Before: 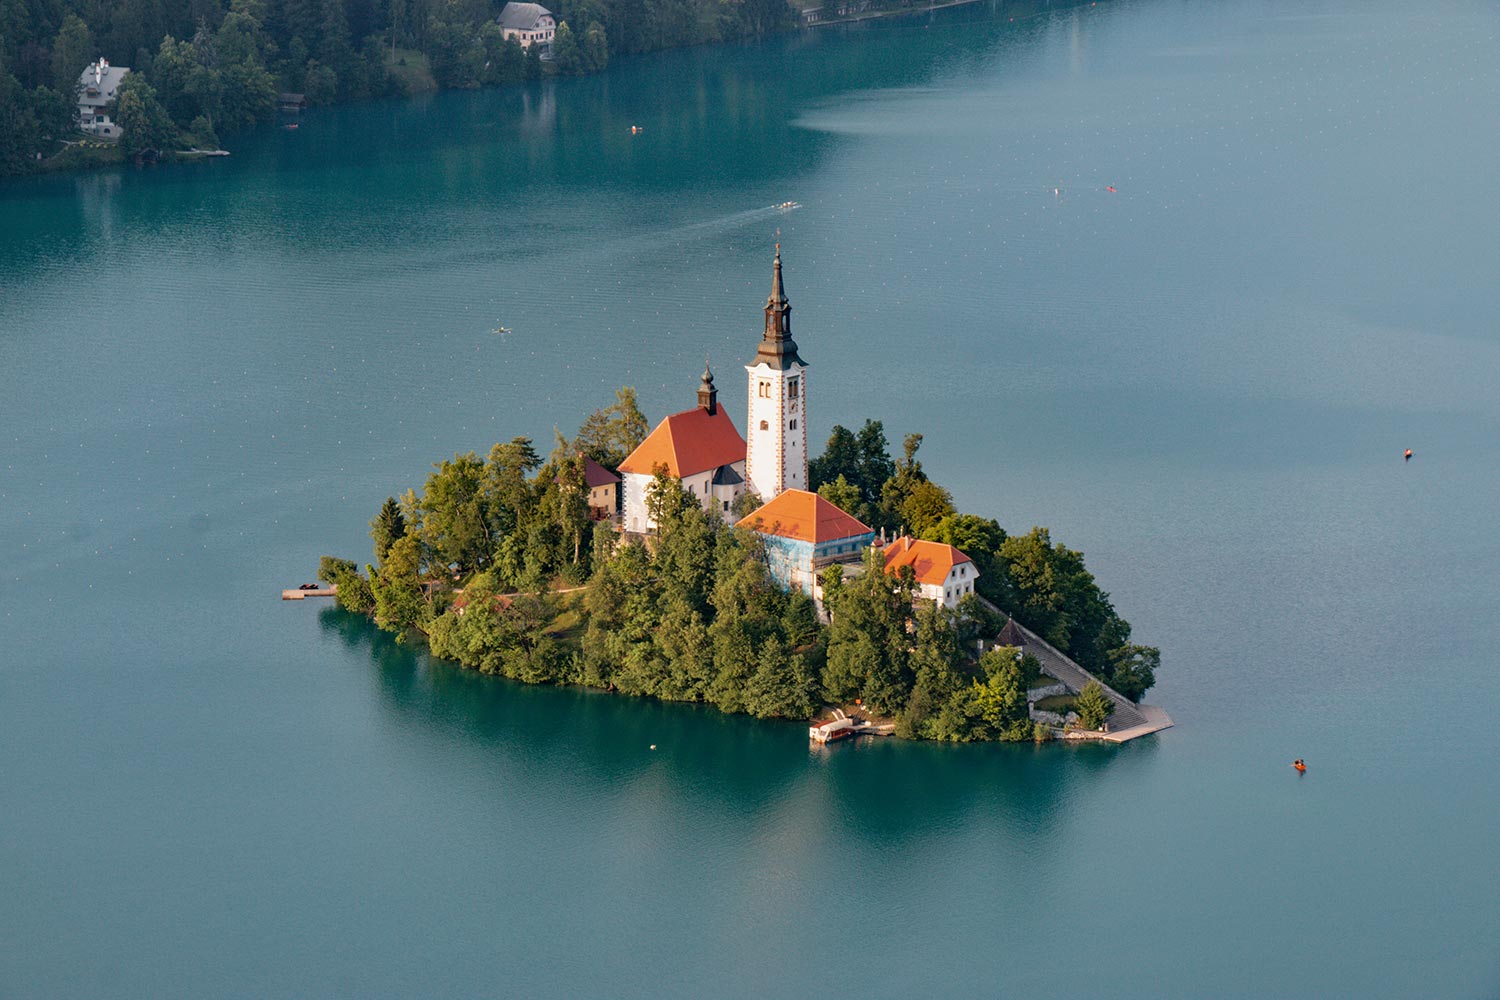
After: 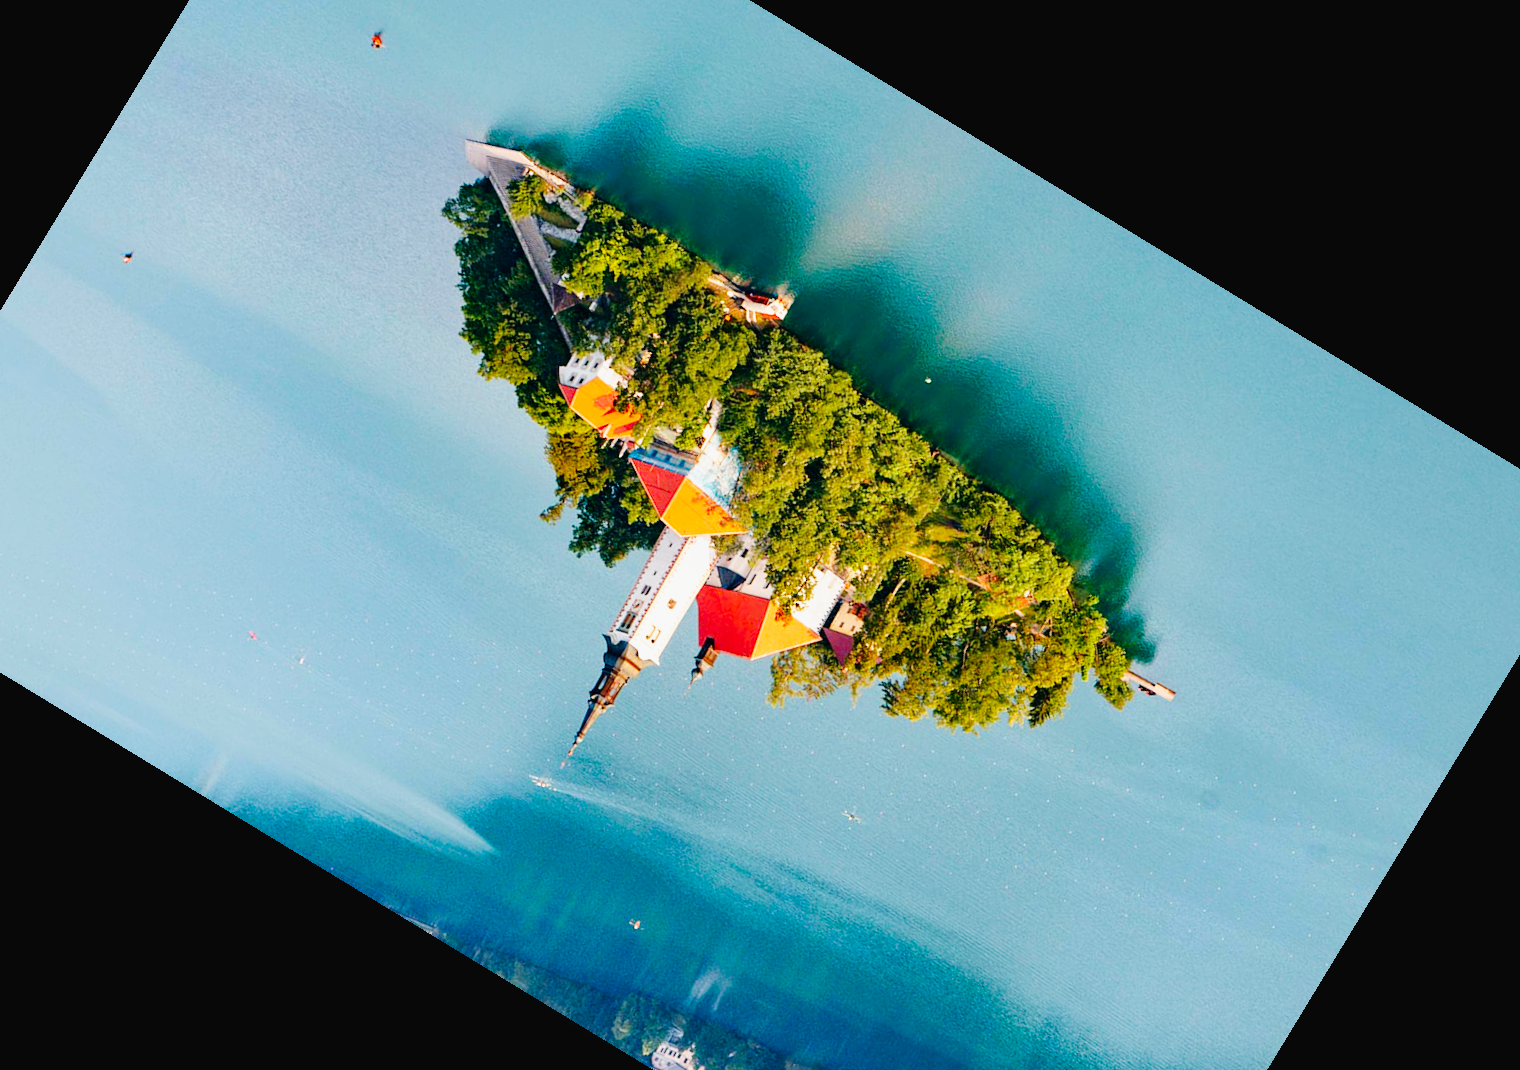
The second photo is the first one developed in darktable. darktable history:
base curve: curves: ch0 [(0, 0.003) (0.001, 0.002) (0.006, 0.004) (0.02, 0.022) (0.048, 0.086) (0.094, 0.234) (0.162, 0.431) (0.258, 0.629) (0.385, 0.8) (0.548, 0.918) (0.751, 0.988) (1, 1)], preserve colors none
shadows and highlights: shadows -20, white point adjustment -2, highlights -35
crop and rotate: angle 148.68°, left 9.111%, top 15.603%, right 4.588%, bottom 17.041%
rotate and perspective: rotation -1.42°, crop left 0.016, crop right 0.984, crop top 0.035, crop bottom 0.965
color correction: saturation 1.32
